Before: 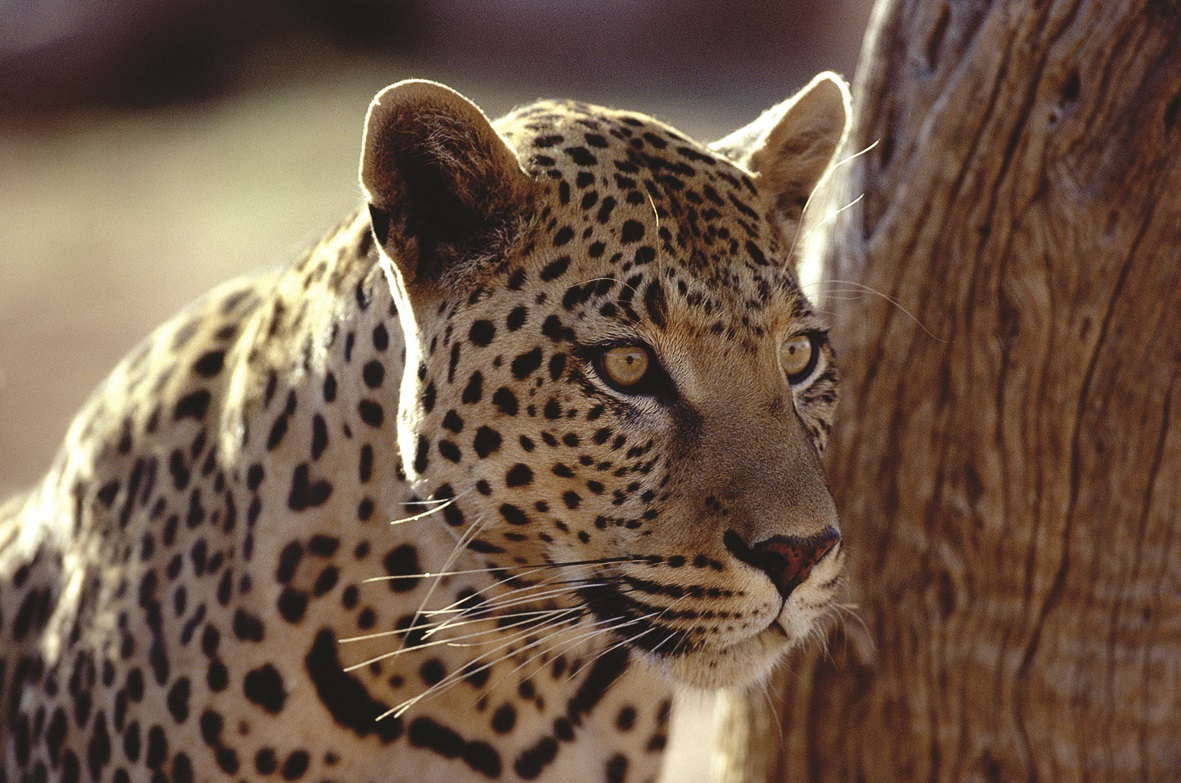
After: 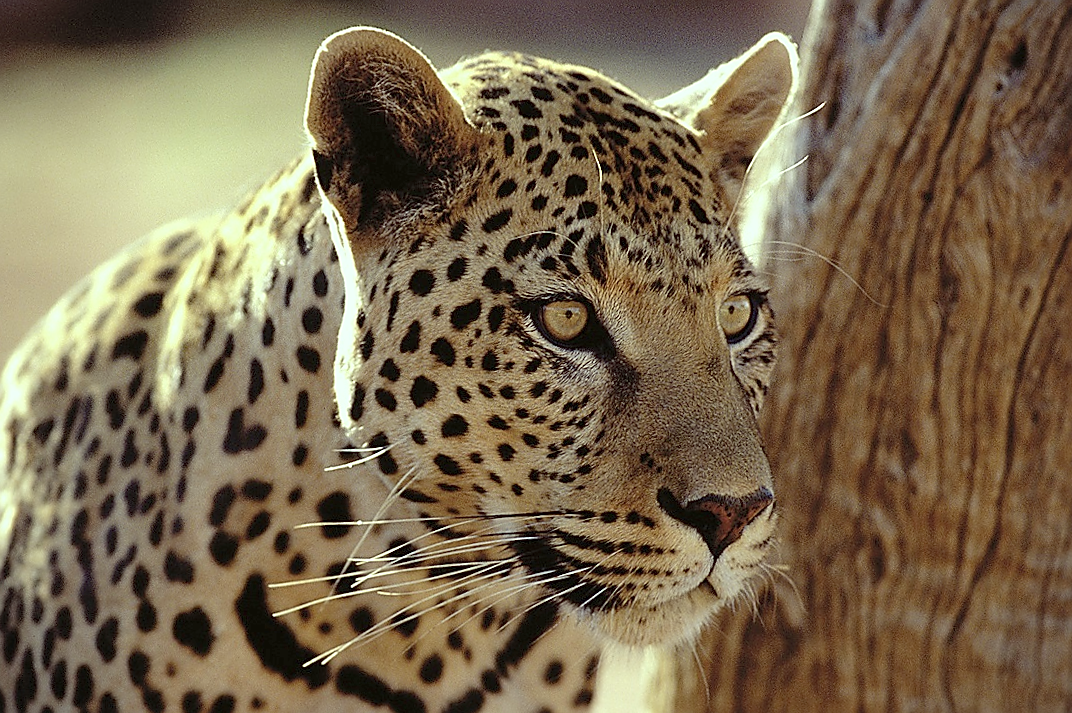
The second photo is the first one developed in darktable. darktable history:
vignetting: fall-off start 100.89%, fall-off radius 70.81%, width/height ratio 1.173, unbound false
contrast brightness saturation: brightness 0.153
sharpen: radius 1.394, amount 1.241, threshold 0.817
crop and rotate: angle -1.85°, left 3.157%, top 3.977%, right 1.623%, bottom 0.474%
exposure: black level correction 0.009, compensate highlight preservation false
color correction: highlights a* -8.41, highlights b* 3.3
